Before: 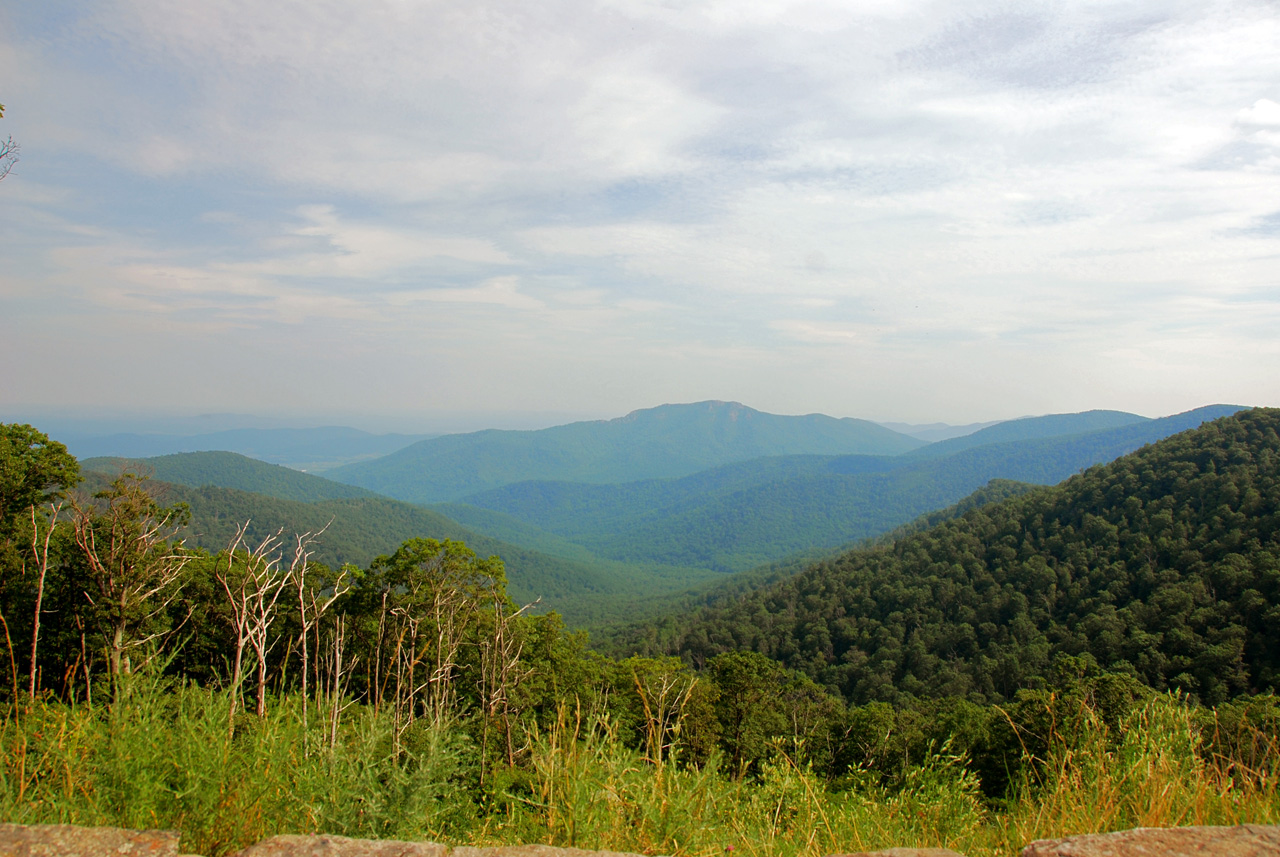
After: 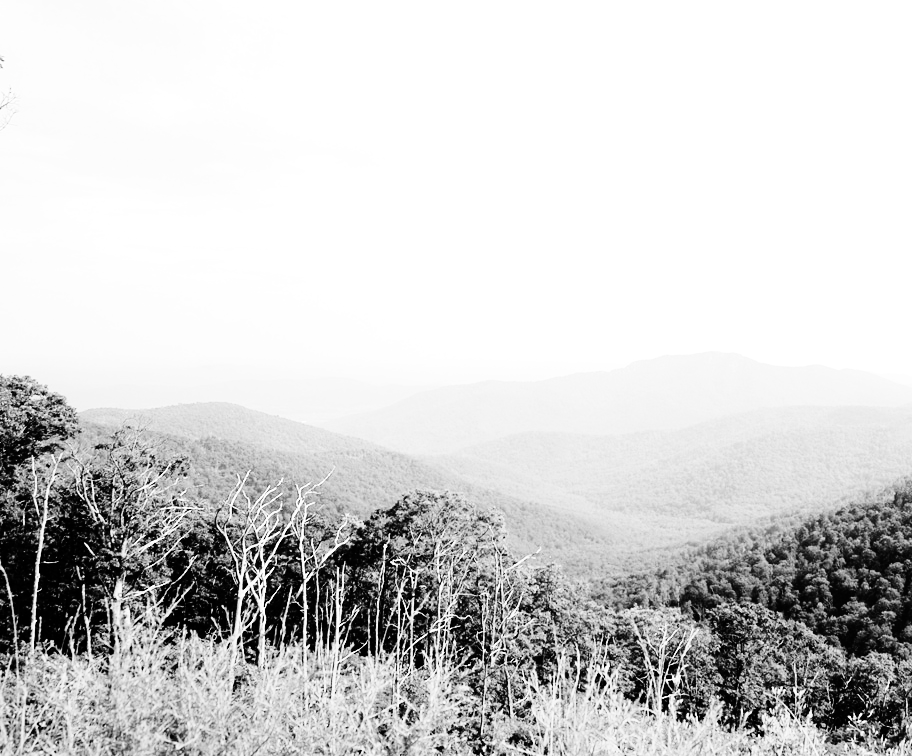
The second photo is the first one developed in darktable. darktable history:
tone curve: curves: ch0 [(0, 0) (0.081, 0.044) (0.185, 0.145) (0.283, 0.273) (0.405, 0.449) (0.495, 0.554) (0.686, 0.743) (0.826, 0.853) (0.978, 0.988)]; ch1 [(0, 0) (0.147, 0.166) (0.321, 0.362) (0.371, 0.402) (0.423, 0.426) (0.479, 0.472) (0.505, 0.497) (0.521, 0.506) (0.551, 0.546) (0.586, 0.571) (0.625, 0.638) (0.68, 0.715) (1, 1)]; ch2 [(0, 0) (0.346, 0.378) (0.404, 0.427) (0.502, 0.498) (0.531, 0.517) (0.547, 0.526) (0.582, 0.571) (0.629, 0.626) (0.717, 0.678) (1, 1)], color space Lab, independent channels, preserve colors none
crop: top 5.803%, right 27.864%, bottom 5.804%
exposure: black level correction 0, compensate exposure bias true, compensate highlight preservation false
white balance: red 0.931, blue 1.11
rgb curve: curves: ch0 [(0, 0) (0.21, 0.15) (0.24, 0.21) (0.5, 0.75) (0.75, 0.96) (0.89, 0.99) (1, 1)]; ch1 [(0, 0.02) (0.21, 0.13) (0.25, 0.2) (0.5, 0.67) (0.75, 0.9) (0.89, 0.97) (1, 1)]; ch2 [(0, 0.02) (0.21, 0.13) (0.25, 0.2) (0.5, 0.67) (0.75, 0.9) (0.89, 0.97) (1, 1)], compensate middle gray true
monochrome: on, module defaults
color contrast: green-magenta contrast 1.73, blue-yellow contrast 1.15
